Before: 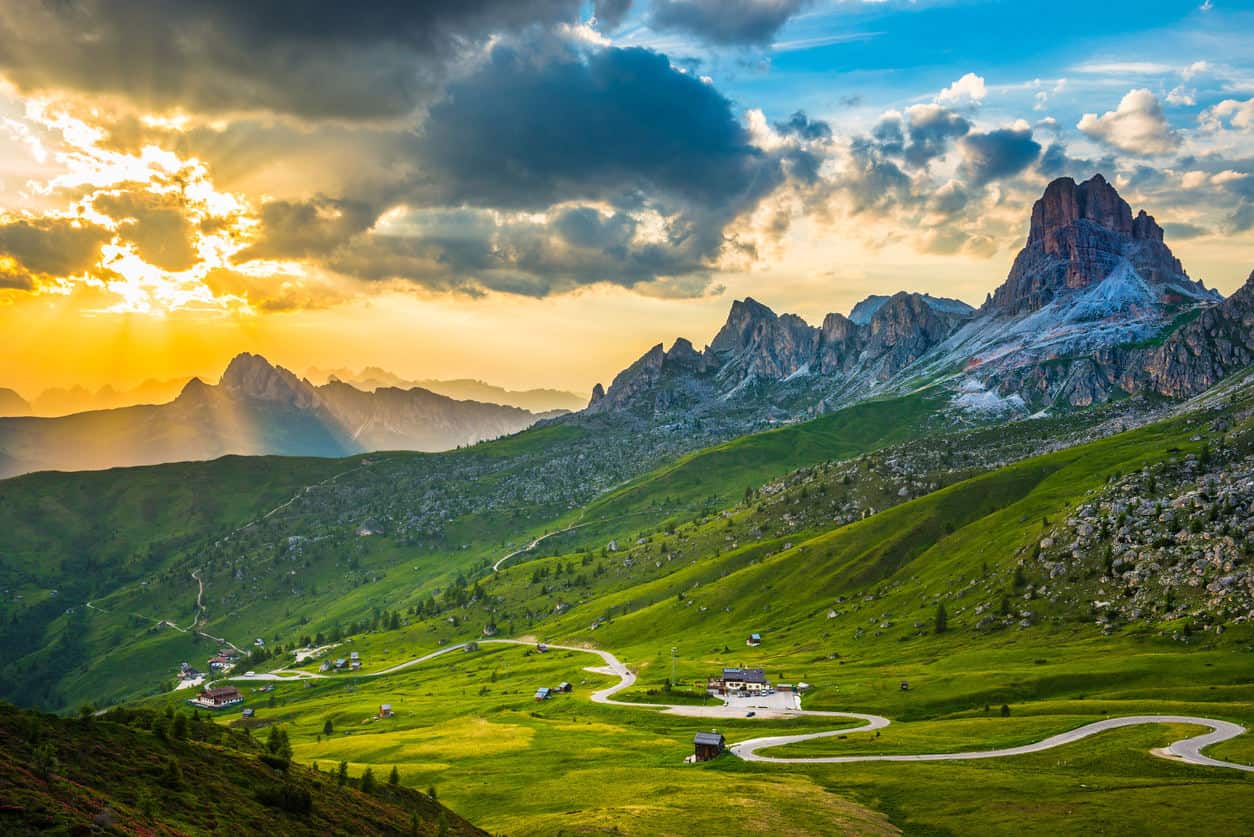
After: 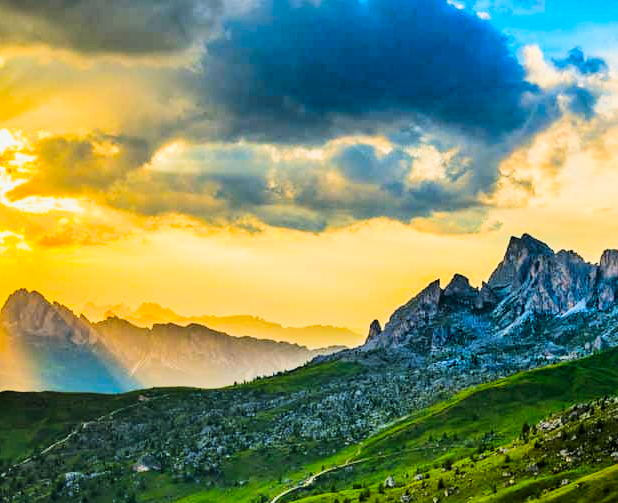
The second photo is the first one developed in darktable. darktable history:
filmic rgb: black relative exposure -5 EV, hardness 2.88, contrast 1.3
crop: left 17.835%, top 7.675%, right 32.881%, bottom 32.213%
color contrast: green-magenta contrast 1.55, blue-yellow contrast 1.83
tone equalizer: -8 EV -0.75 EV, -7 EV -0.7 EV, -6 EV -0.6 EV, -5 EV -0.4 EV, -3 EV 0.4 EV, -2 EV 0.6 EV, -1 EV 0.7 EV, +0 EV 0.75 EV, edges refinement/feathering 500, mask exposure compensation -1.57 EV, preserve details no
